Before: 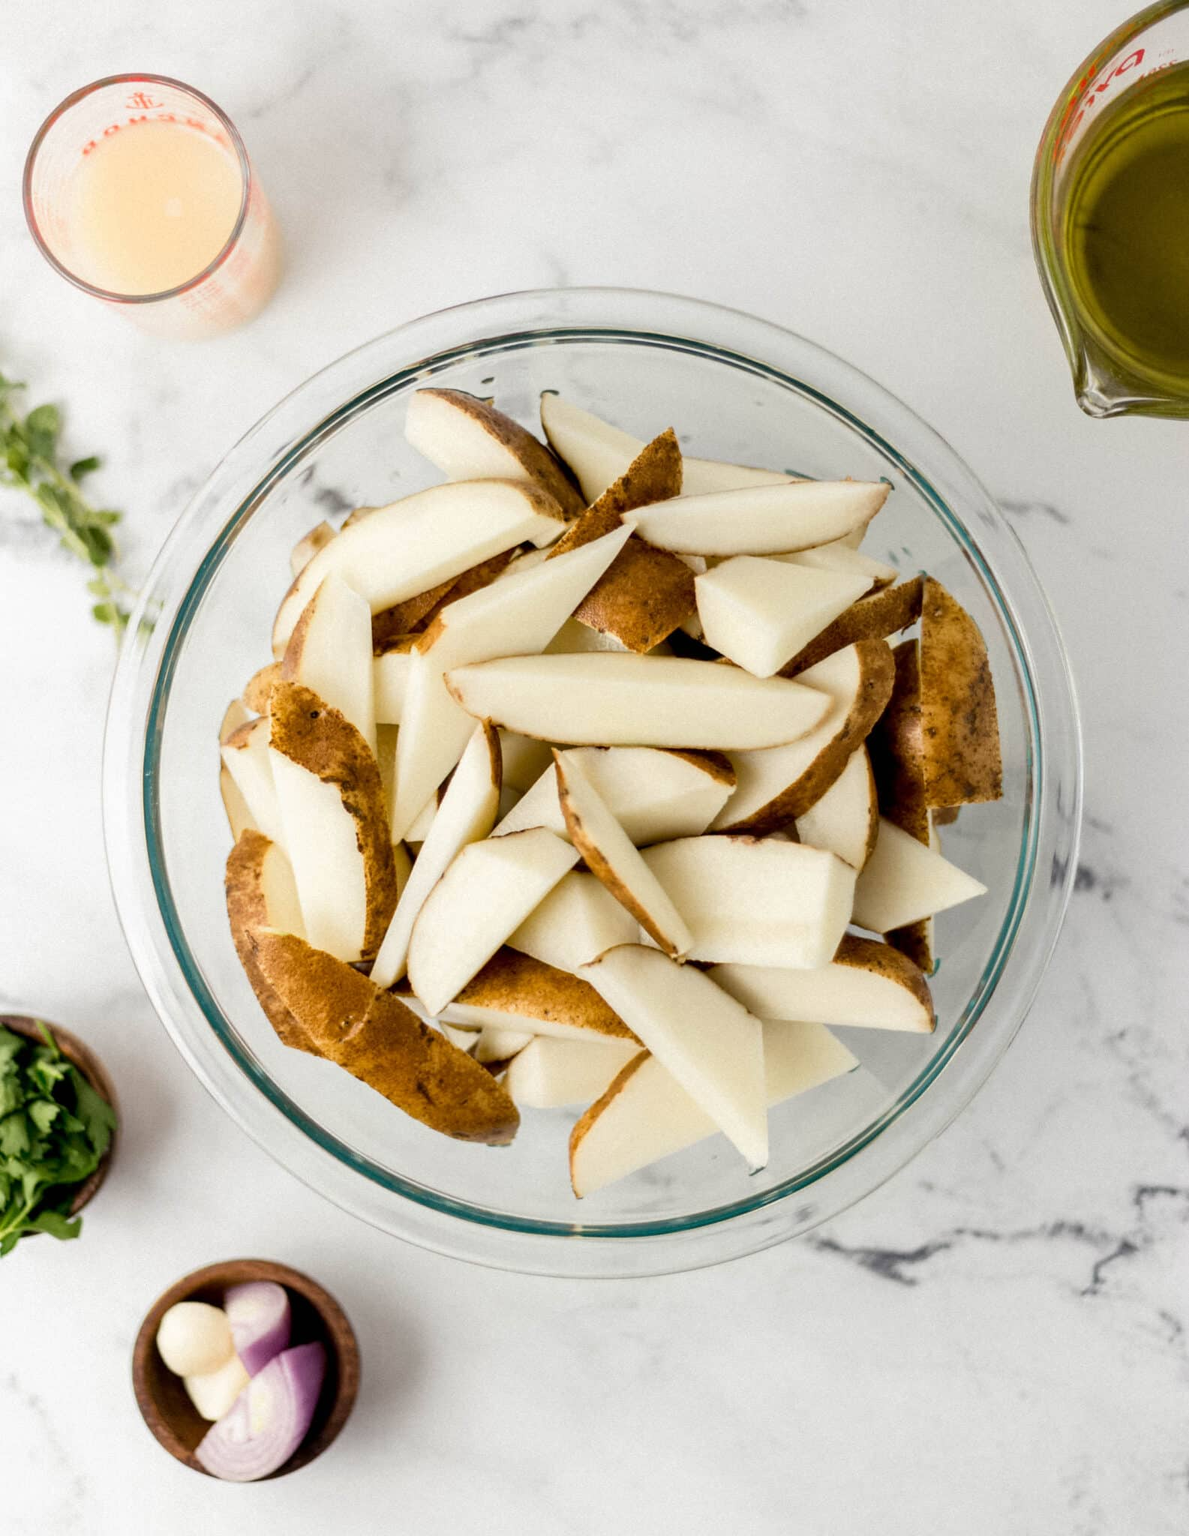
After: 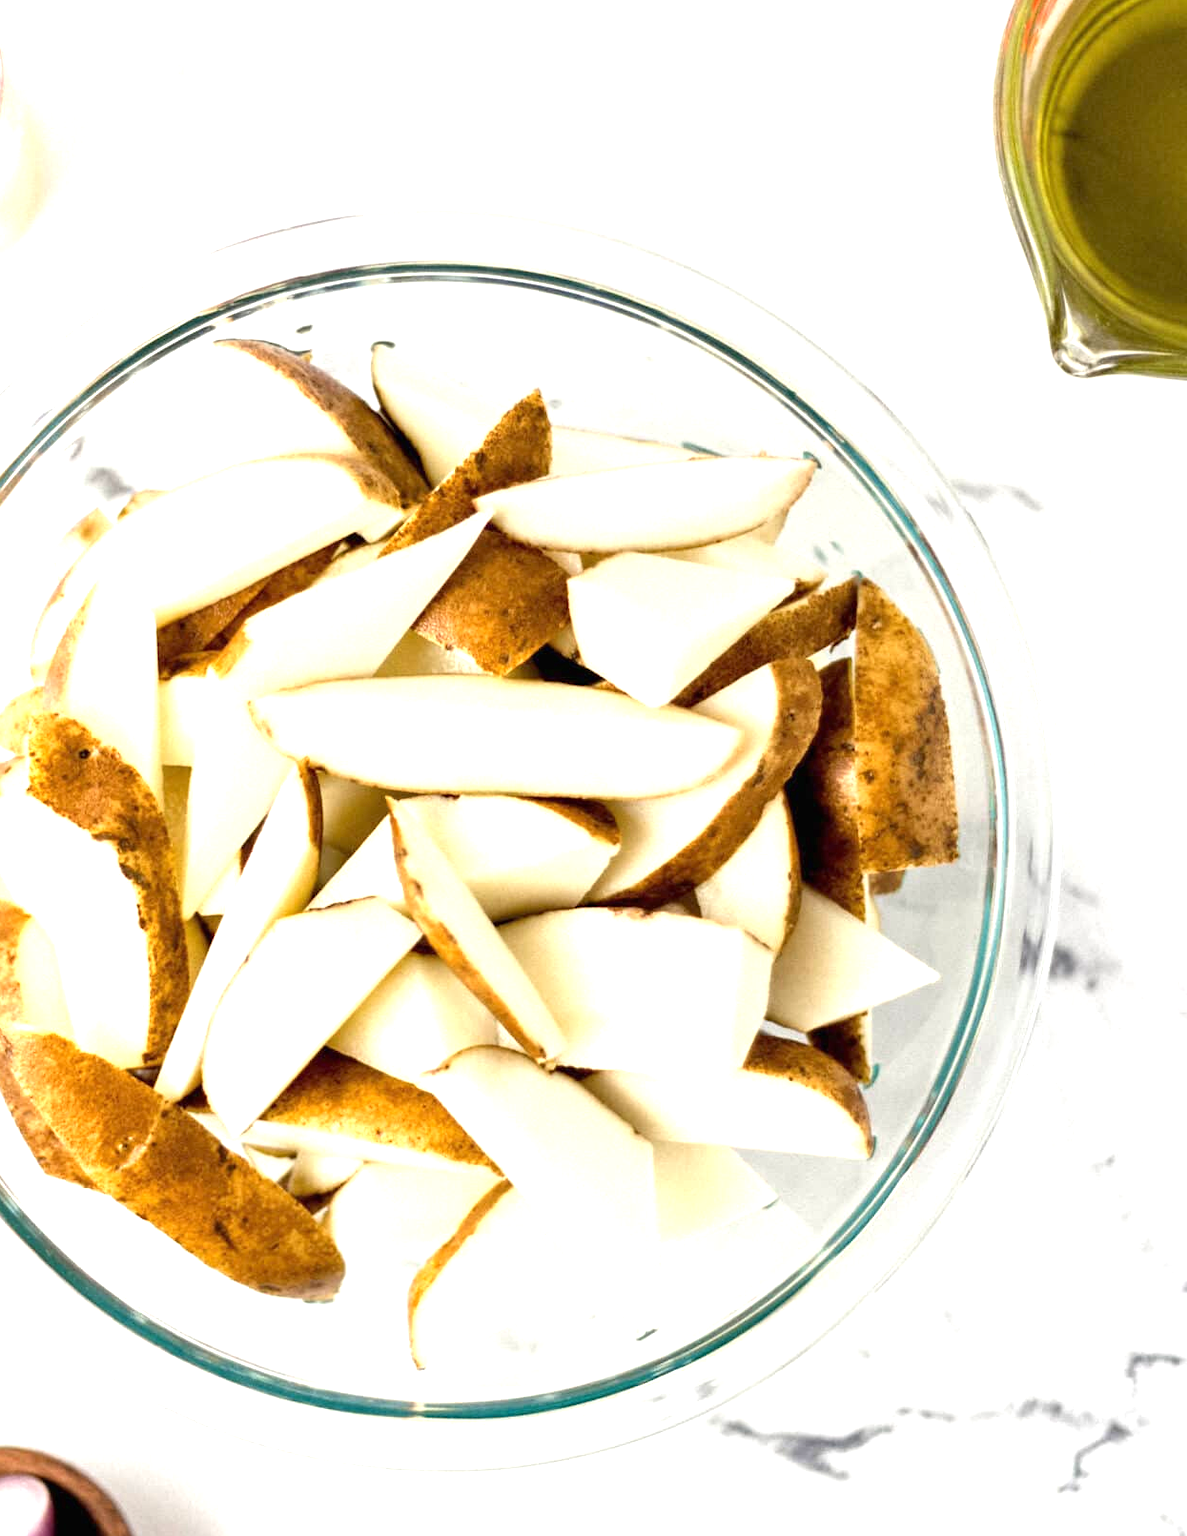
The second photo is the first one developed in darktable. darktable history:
crop and rotate: left 20.917%, top 7.926%, right 0.422%, bottom 13.401%
exposure: black level correction 0, exposure 1.097 EV, compensate exposure bias true, compensate highlight preservation false
